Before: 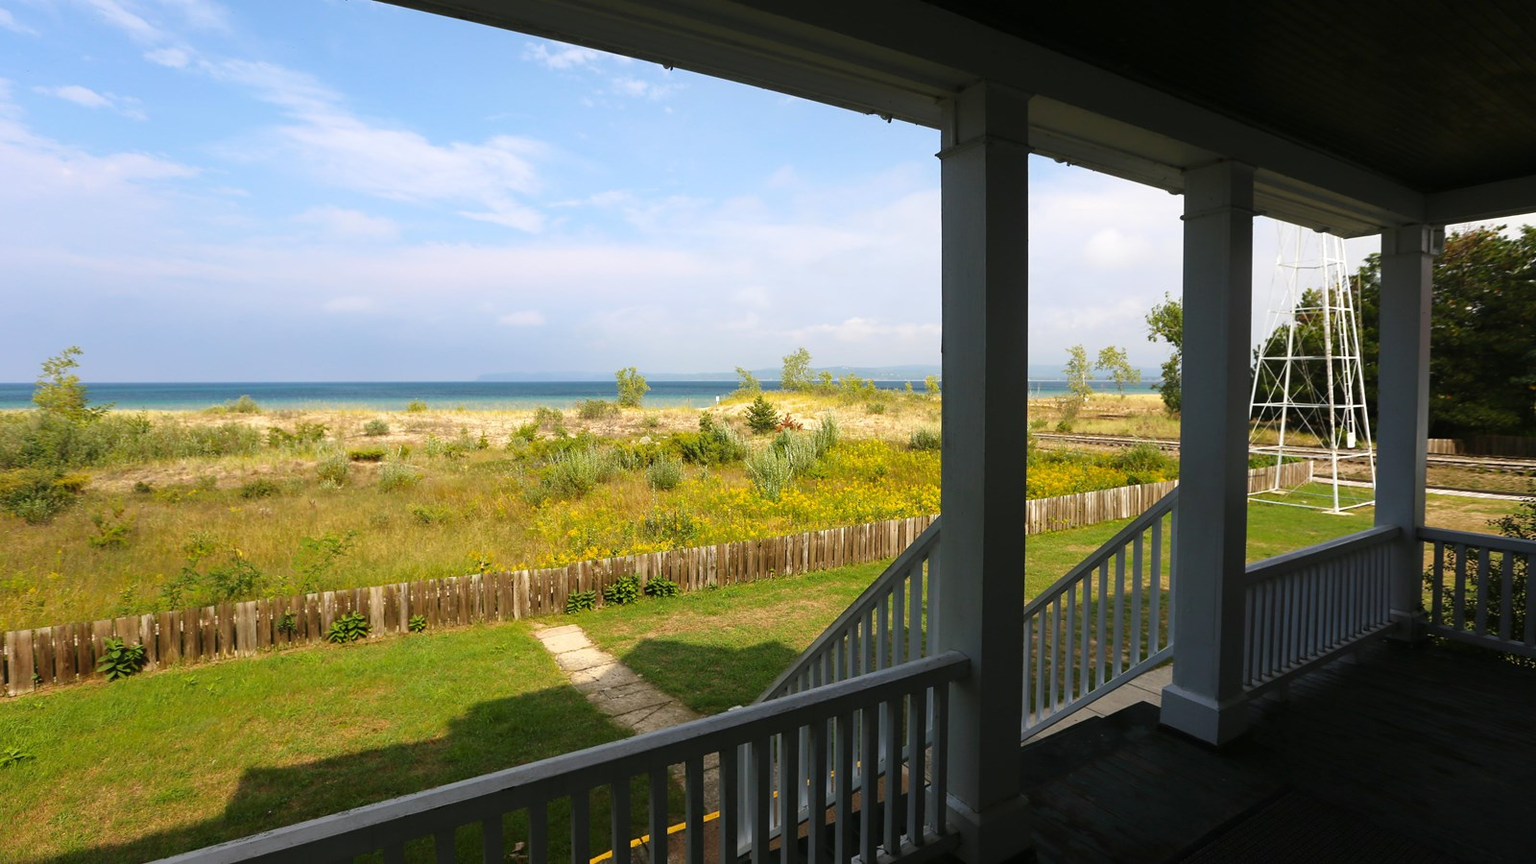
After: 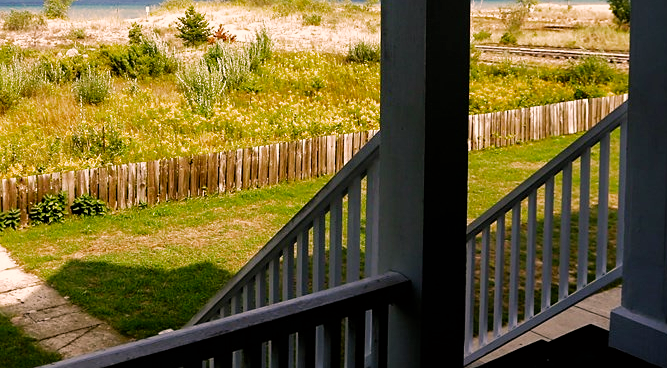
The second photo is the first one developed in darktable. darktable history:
crop: left 37.554%, top 45.222%, right 20.731%, bottom 13.808%
color correction: highlights a* 11.35, highlights b* 11.99
sharpen: radius 1.318, amount 0.306, threshold 0.219
filmic rgb: black relative exposure -9.1 EV, white relative exposure 2.31 EV, hardness 7.52, add noise in highlights 0, preserve chrominance no, color science v3 (2019), use custom middle-gray values true, contrast in highlights soft
exposure: black level correction 0.009, exposure 0.11 EV, compensate highlight preservation false
color calibration: illuminant as shot in camera, x 0.358, y 0.373, temperature 4628.91 K
